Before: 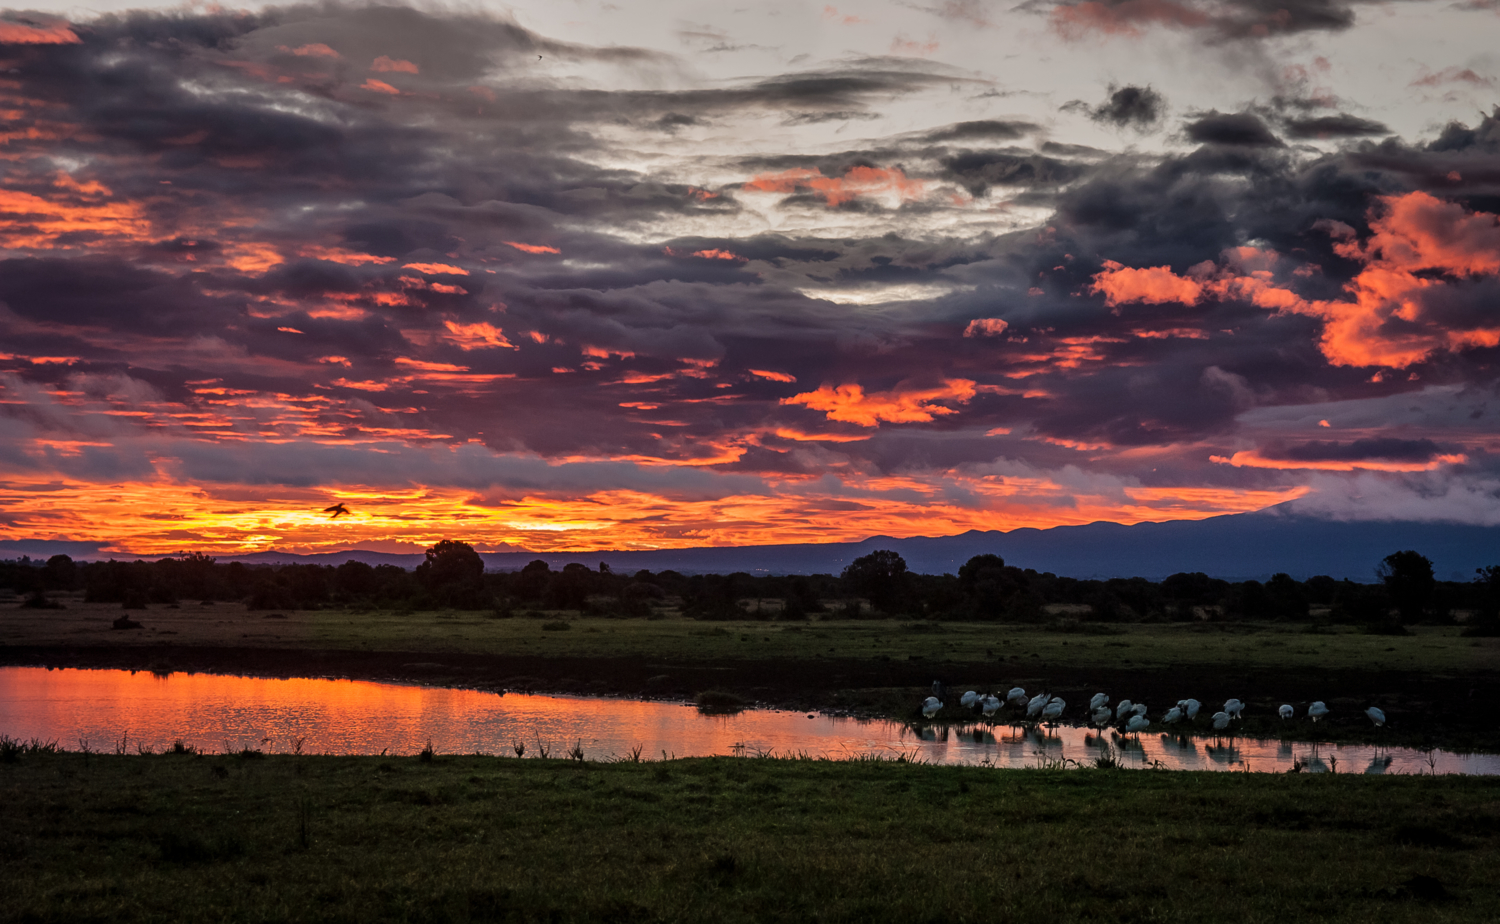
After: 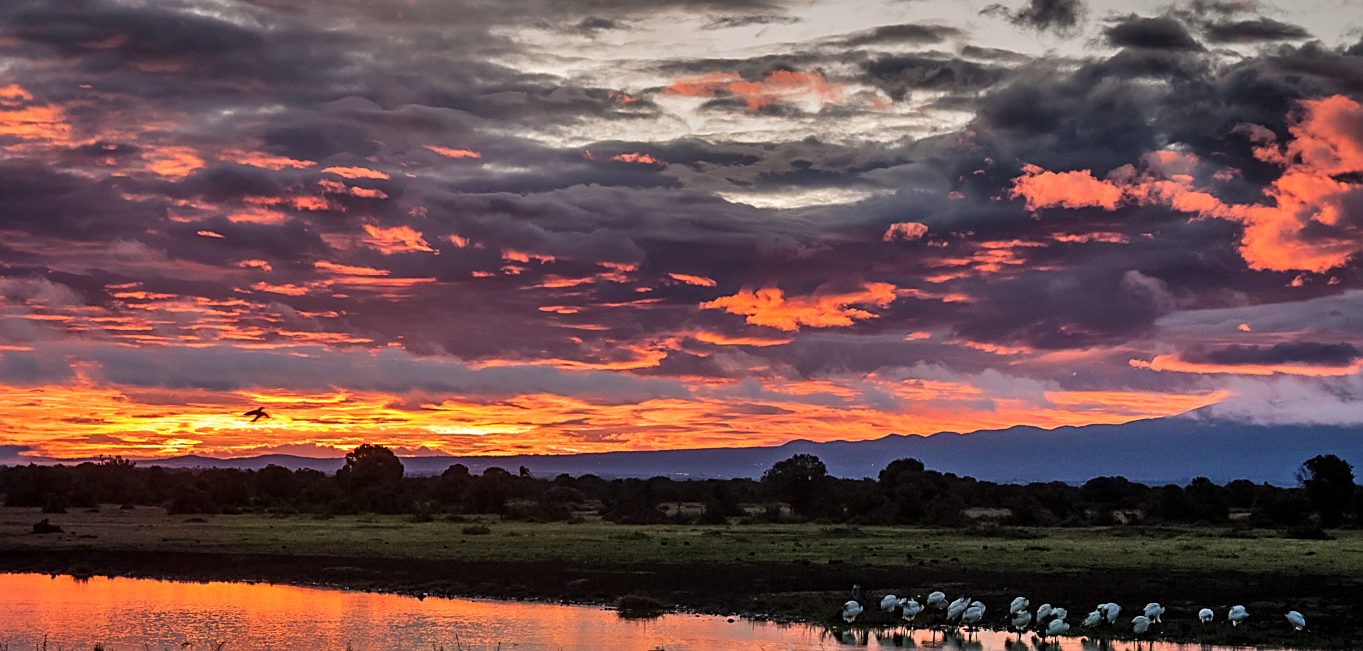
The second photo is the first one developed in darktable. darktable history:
crop: left 5.368%, top 10.405%, right 3.715%, bottom 19.098%
shadows and highlights: shadows 60.02, highlights color adjustment 55.44%, soften with gaussian
exposure: exposure 0.123 EV, compensate exposure bias true, compensate highlight preservation false
sharpen: on, module defaults
